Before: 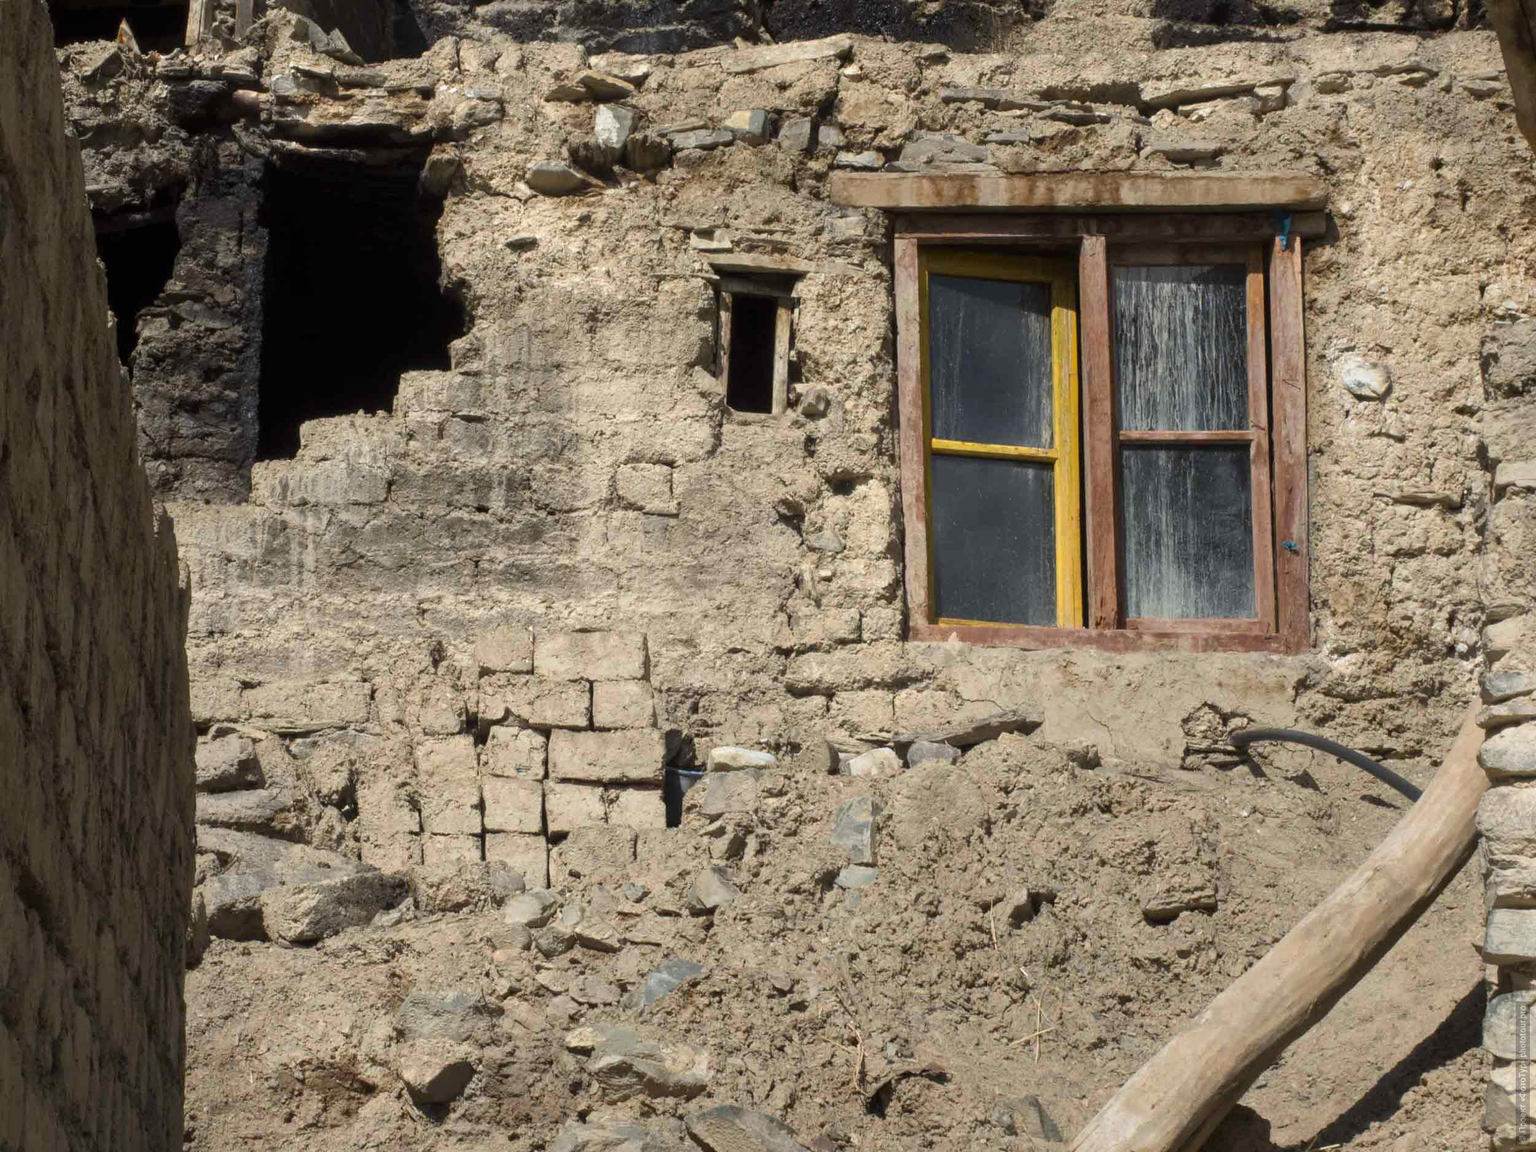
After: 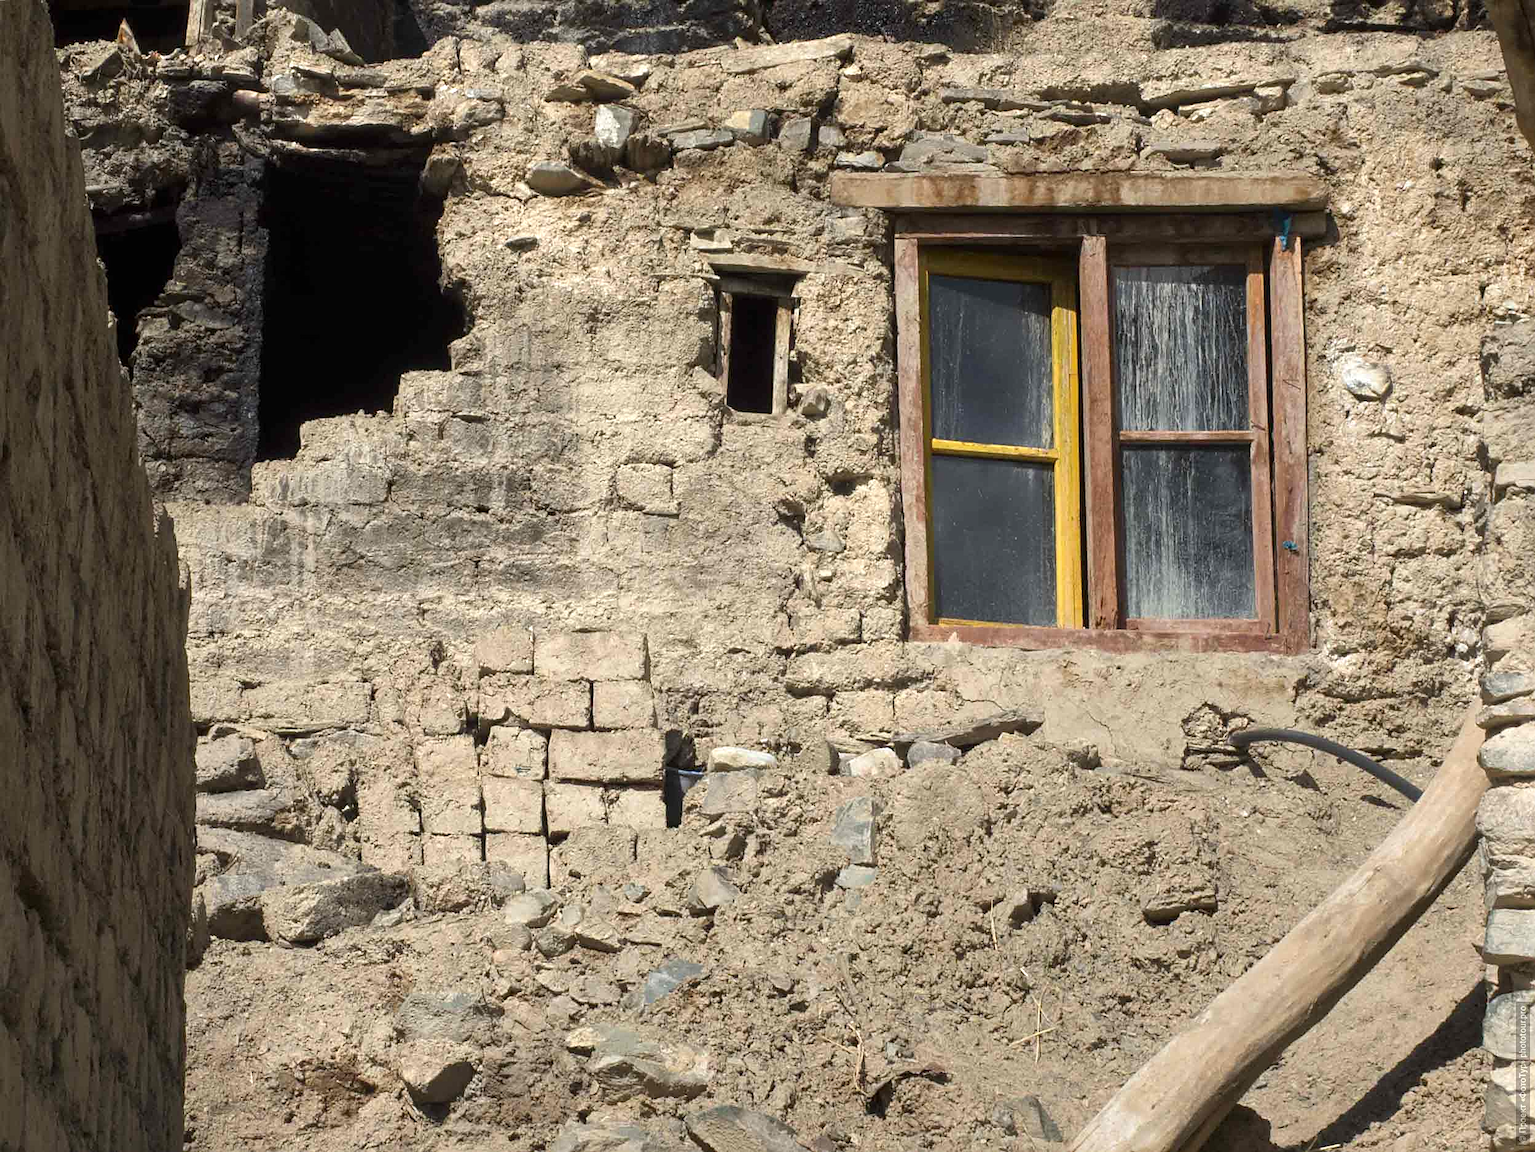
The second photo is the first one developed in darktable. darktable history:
sharpen: on, module defaults
exposure: exposure 0.3 EV, compensate highlight preservation false
